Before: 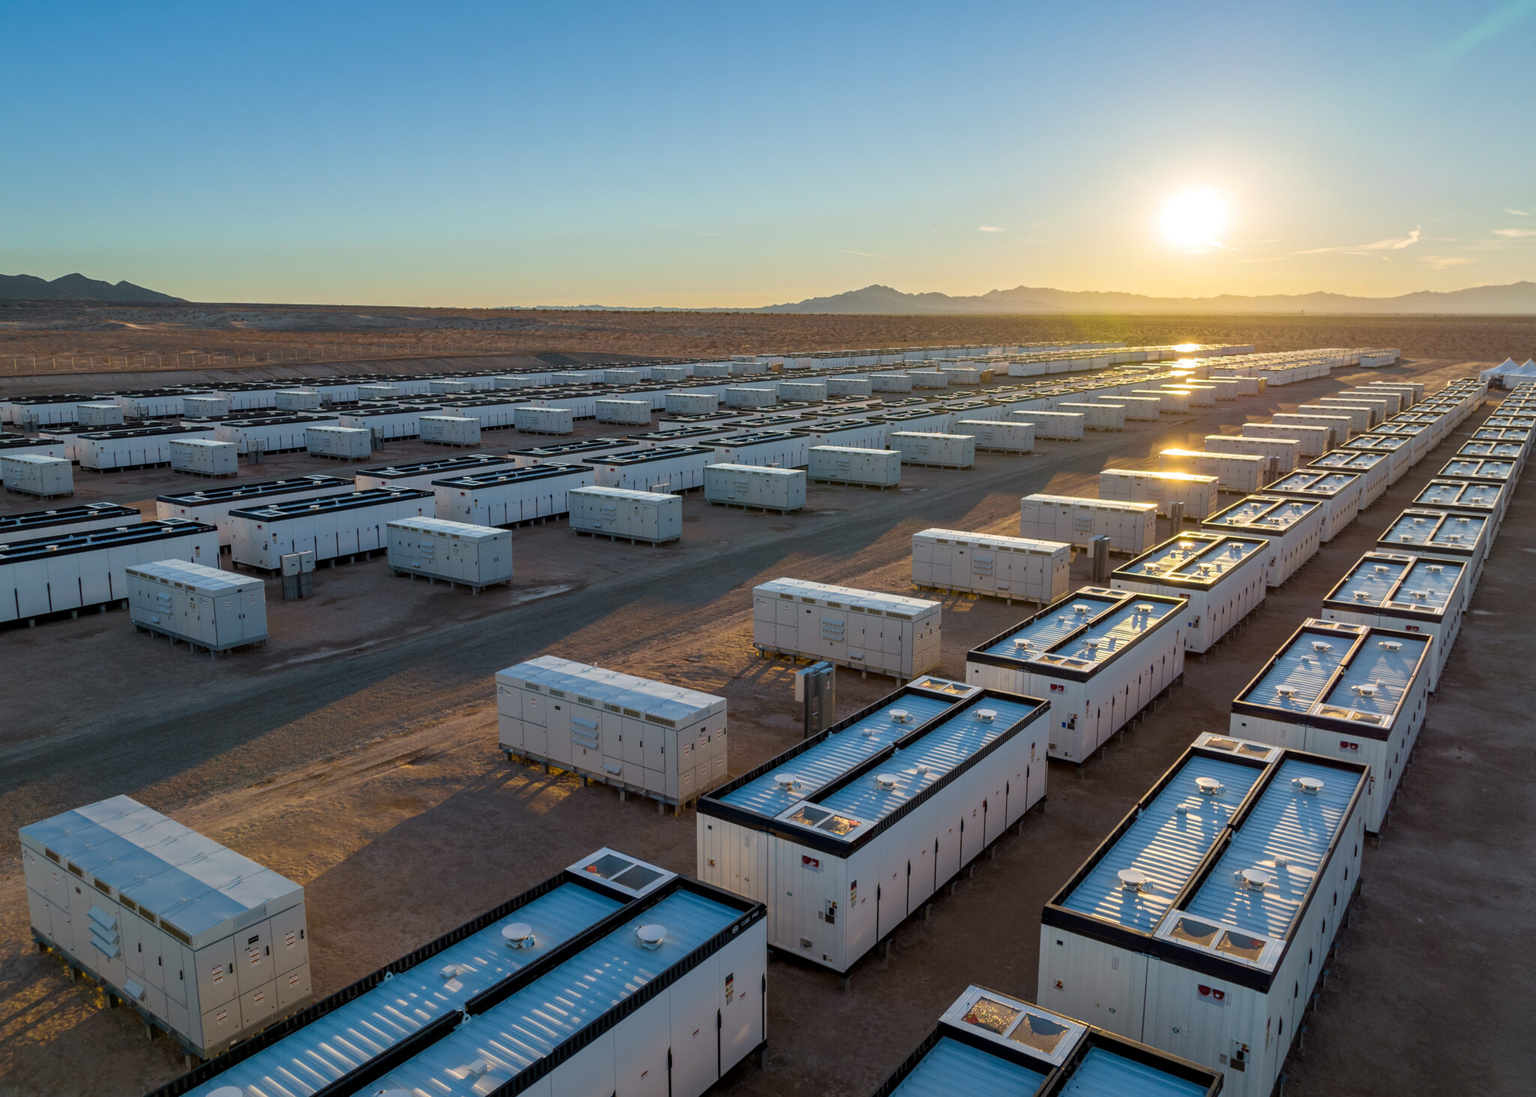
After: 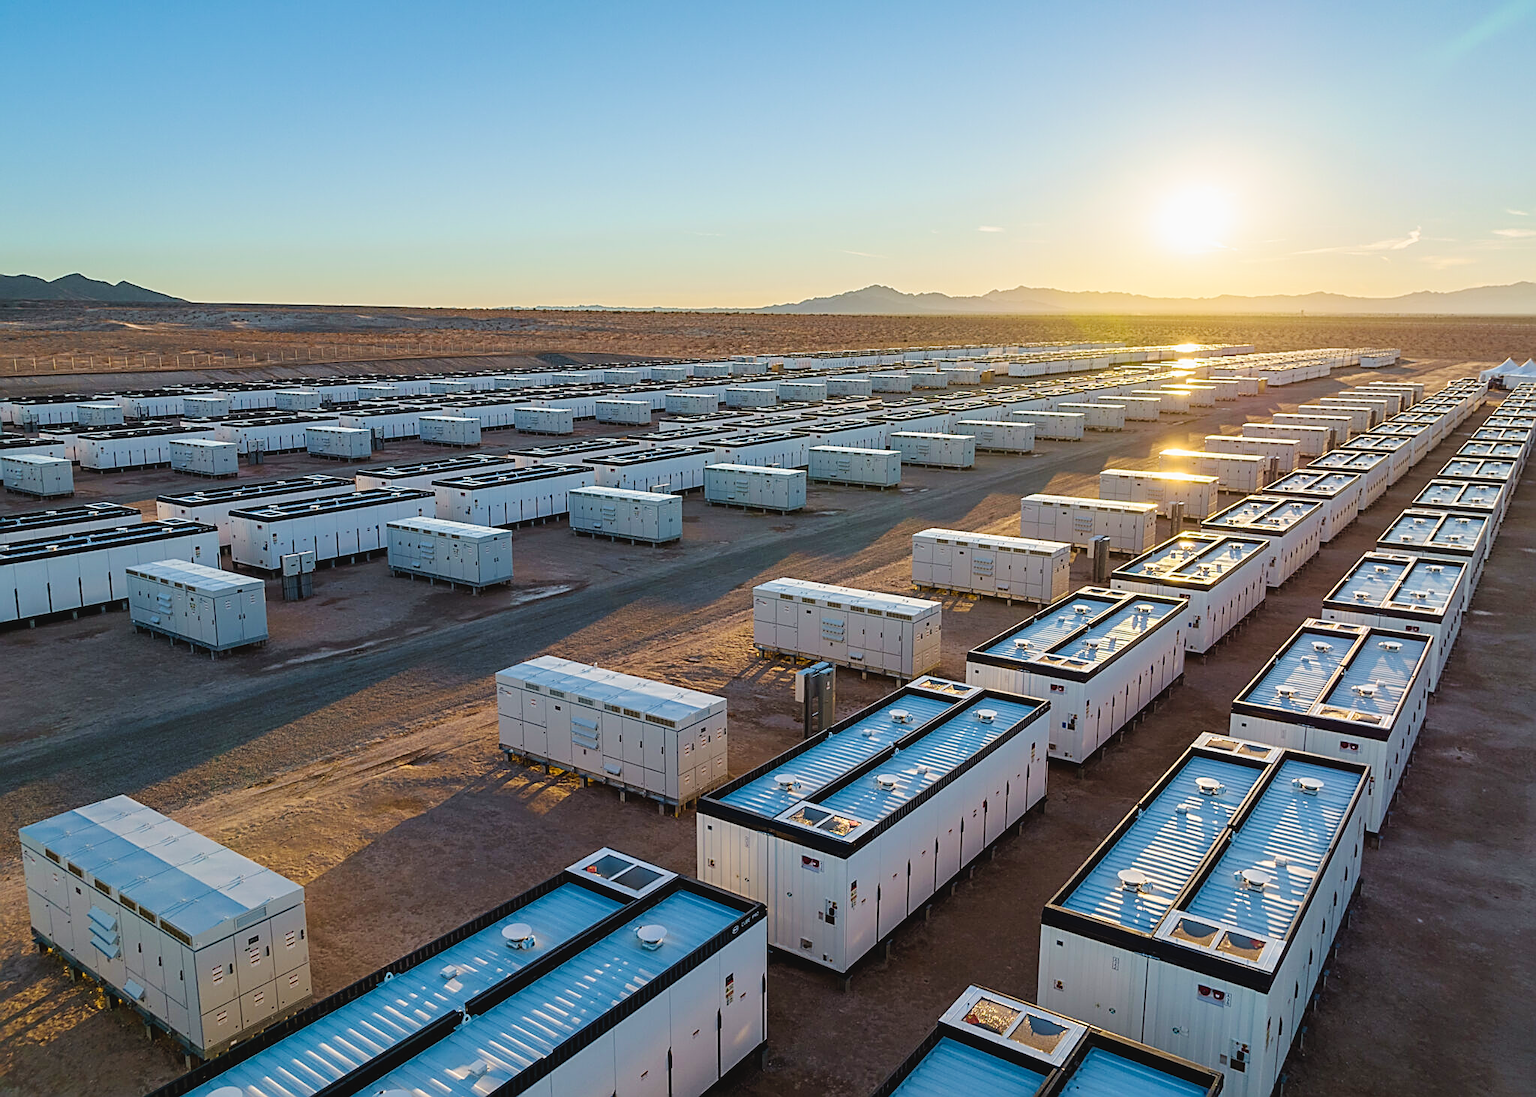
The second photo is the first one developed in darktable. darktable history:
contrast brightness saturation: contrast -0.091, saturation -0.091
sharpen: amount 0.989
tone curve: curves: ch0 [(0, 0.023) (0.087, 0.065) (0.184, 0.168) (0.45, 0.54) (0.57, 0.683) (0.722, 0.825) (0.877, 0.948) (1, 1)]; ch1 [(0, 0) (0.388, 0.369) (0.45, 0.43) (0.505, 0.509) (0.534, 0.528) (0.657, 0.655) (1, 1)]; ch2 [(0, 0) (0.314, 0.223) (0.427, 0.405) (0.5, 0.5) (0.55, 0.566) (0.625, 0.657) (1, 1)], preserve colors none
velvia: strength 14.46%
